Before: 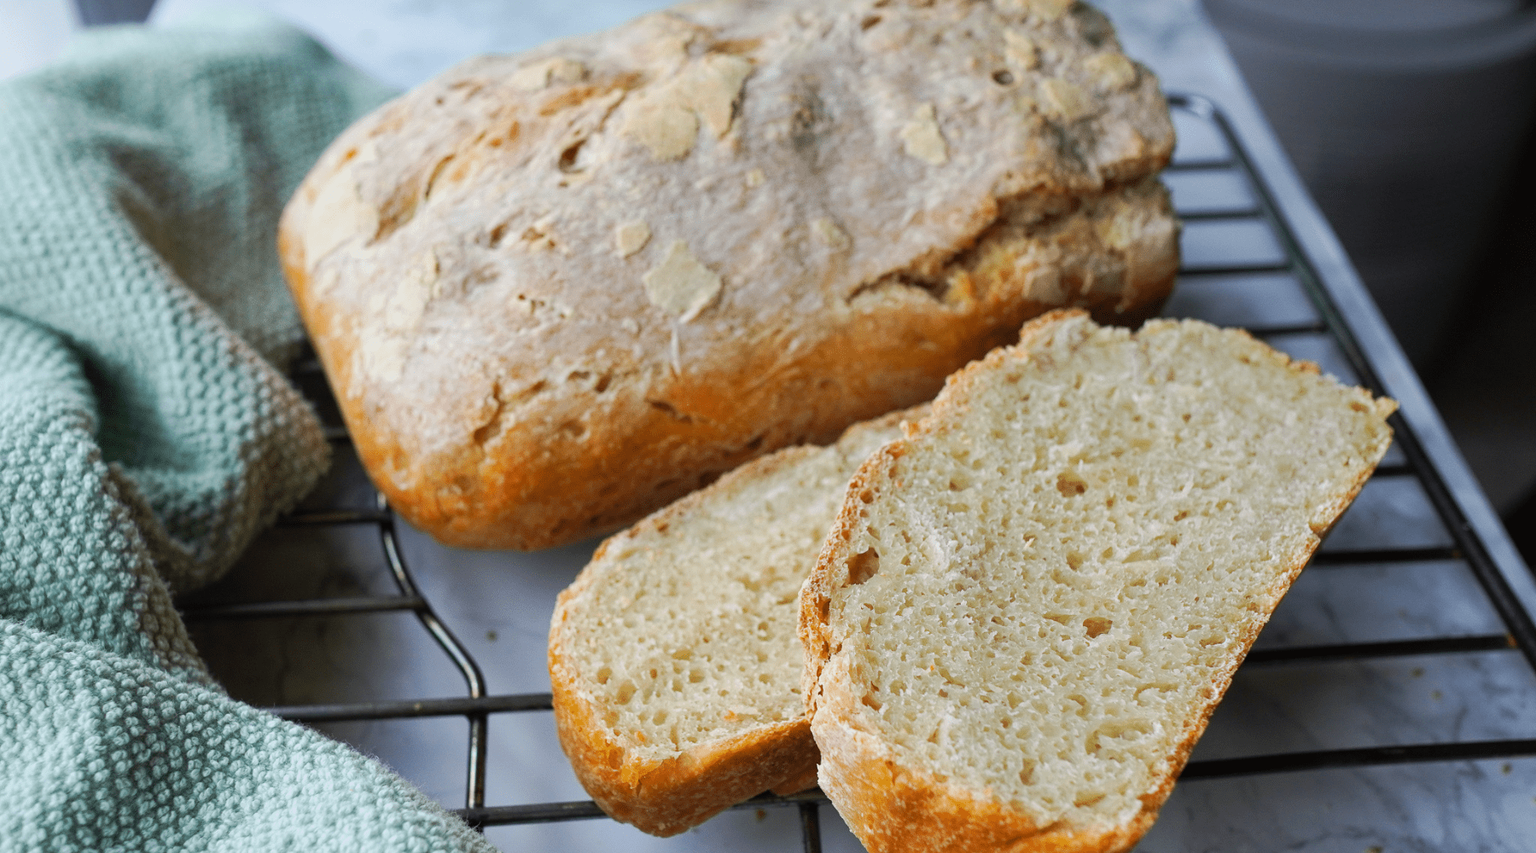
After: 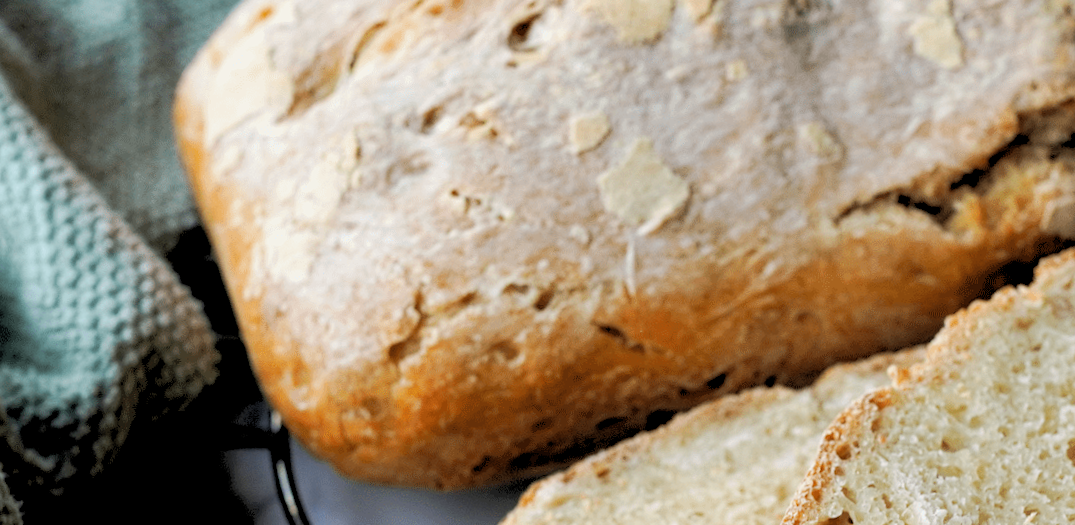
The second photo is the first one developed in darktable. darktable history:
rotate and perspective: rotation -1.42°, crop left 0.016, crop right 0.984, crop top 0.035, crop bottom 0.965
shadows and highlights: shadows -10, white point adjustment 1.5, highlights 10
rgb levels: levels [[0.029, 0.461, 0.922], [0, 0.5, 1], [0, 0.5, 1]]
crop and rotate: angle -4.99°, left 2.122%, top 6.945%, right 27.566%, bottom 30.519%
